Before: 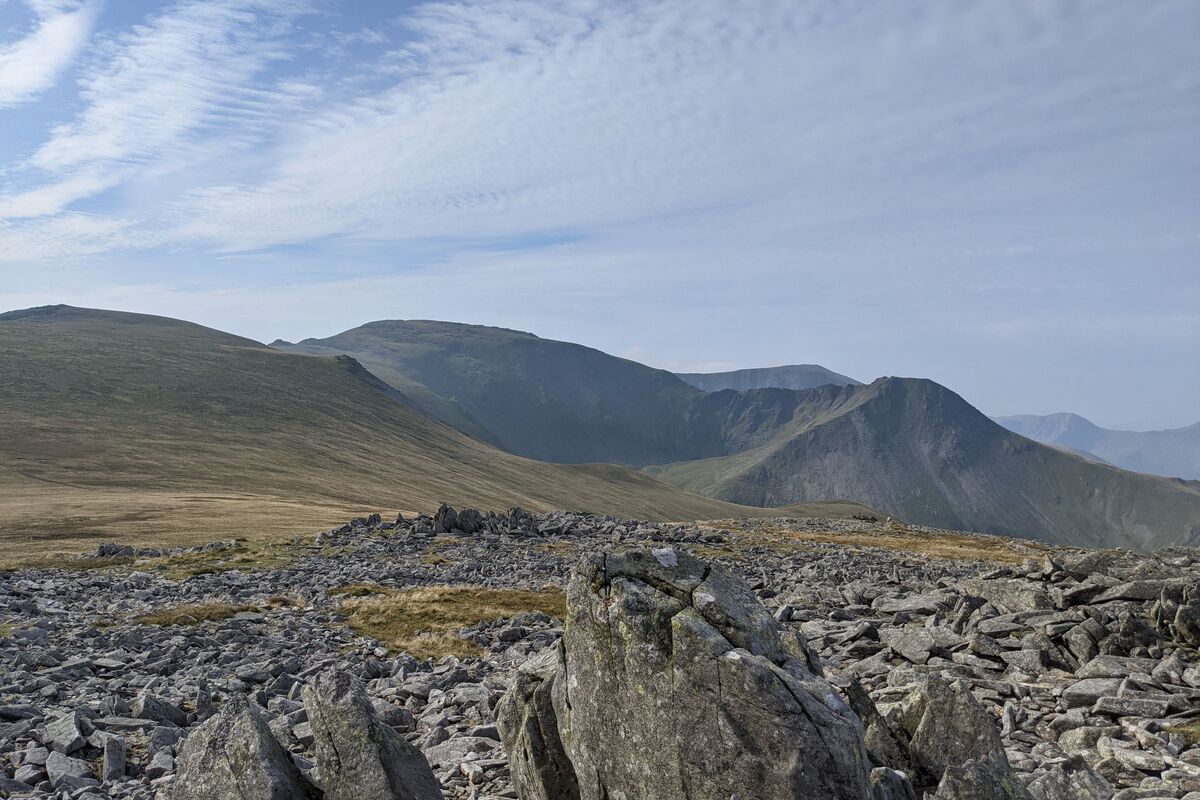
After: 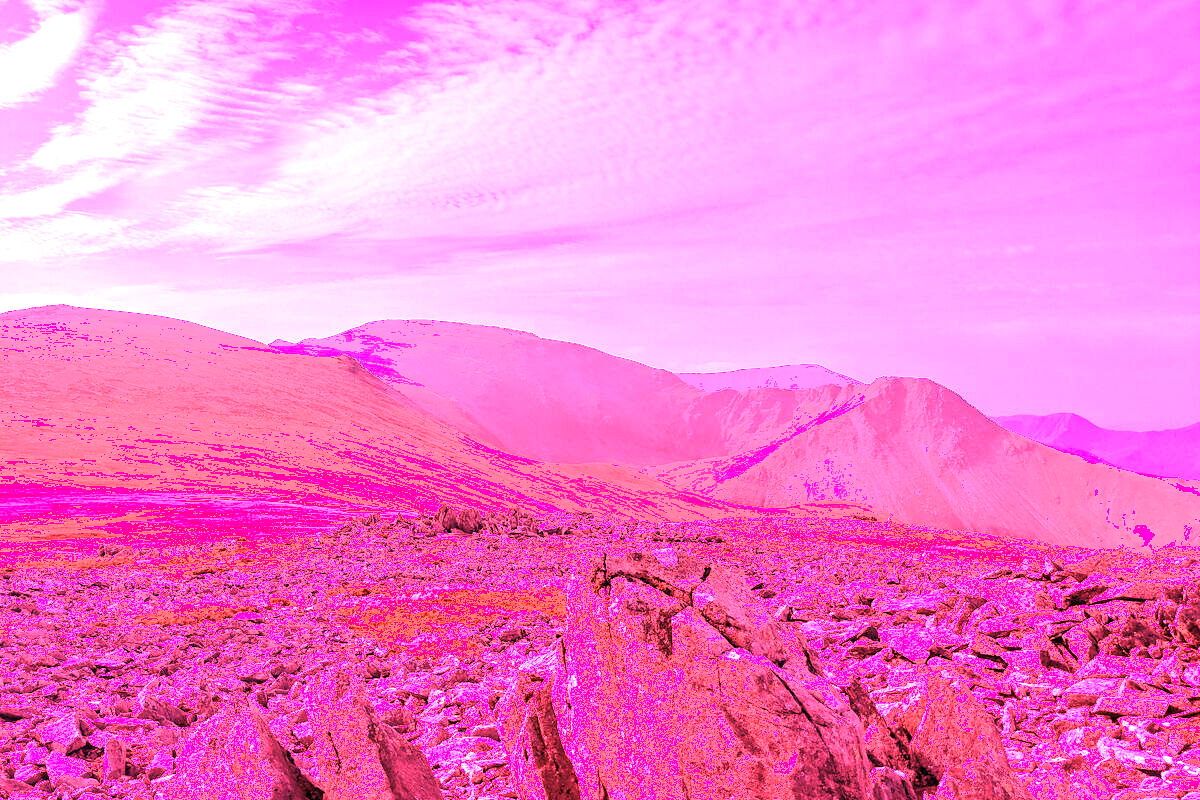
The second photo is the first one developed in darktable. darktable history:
white balance: red 4.26, blue 1.802
shadows and highlights: shadows 0, highlights 40
